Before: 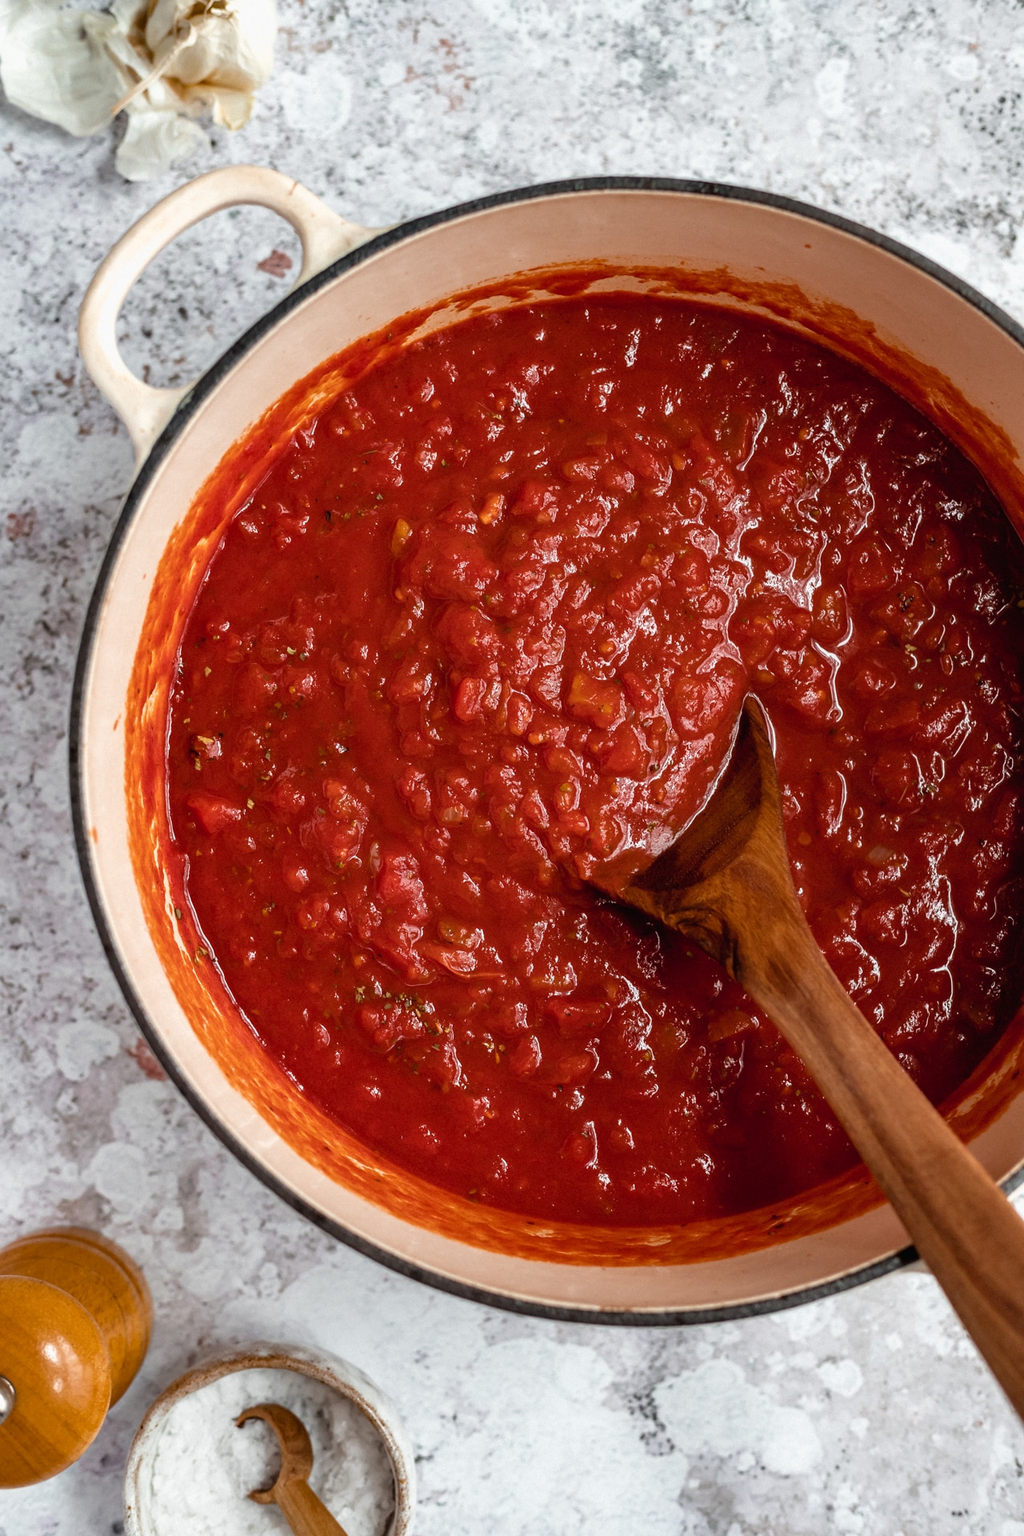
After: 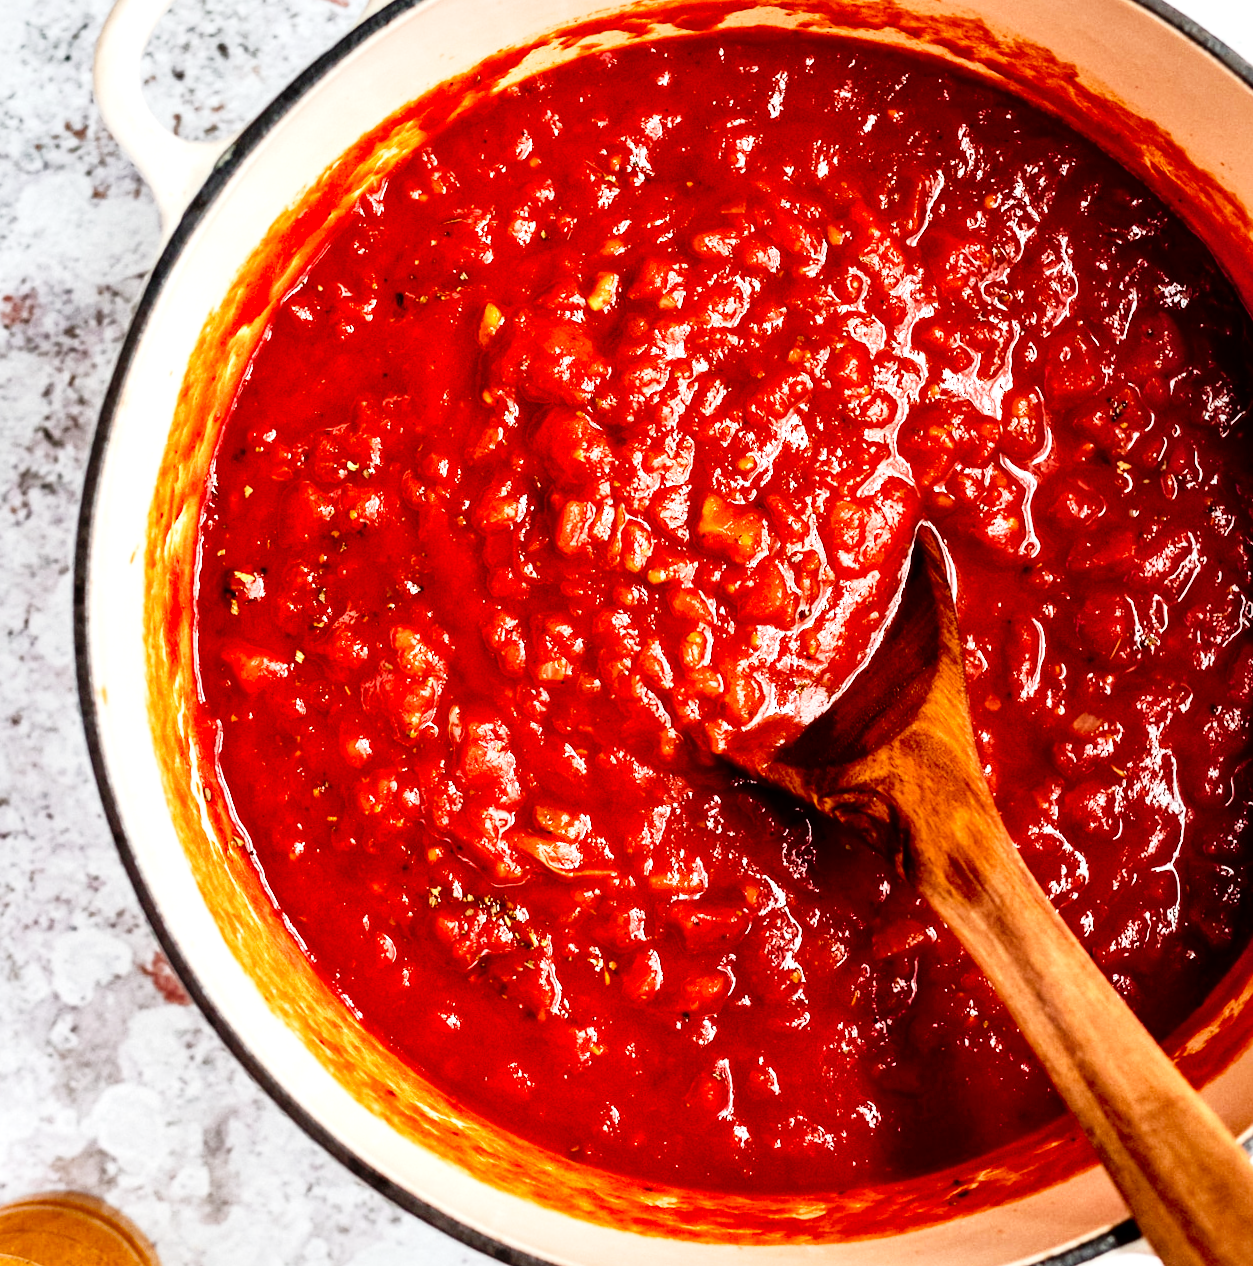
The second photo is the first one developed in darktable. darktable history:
rotate and perspective: rotation 0.226°, lens shift (vertical) -0.042, crop left 0.023, crop right 0.982, crop top 0.006, crop bottom 0.994
crop: top 16.727%, bottom 16.727%
contrast brightness saturation: contrast 0.2, brightness 0.16, saturation 0.22
local contrast: mode bilateral grid, contrast 70, coarseness 75, detail 180%, midtone range 0.2
tone curve: curves: ch0 [(0, 0) (0.003, 0.011) (0.011, 0.014) (0.025, 0.023) (0.044, 0.035) (0.069, 0.047) (0.1, 0.065) (0.136, 0.098) (0.177, 0.139) (0.224, 0.214) (0.277, 0.306) (0.335, 0.392) (0.399, 0.484) (0.468, 0.584) (0.543, 0.68) (0.623, 0.772) (0.709, 0.847) (0.801, 0.905) (0.898, 0.951) (1, 1)], preserve colors none
